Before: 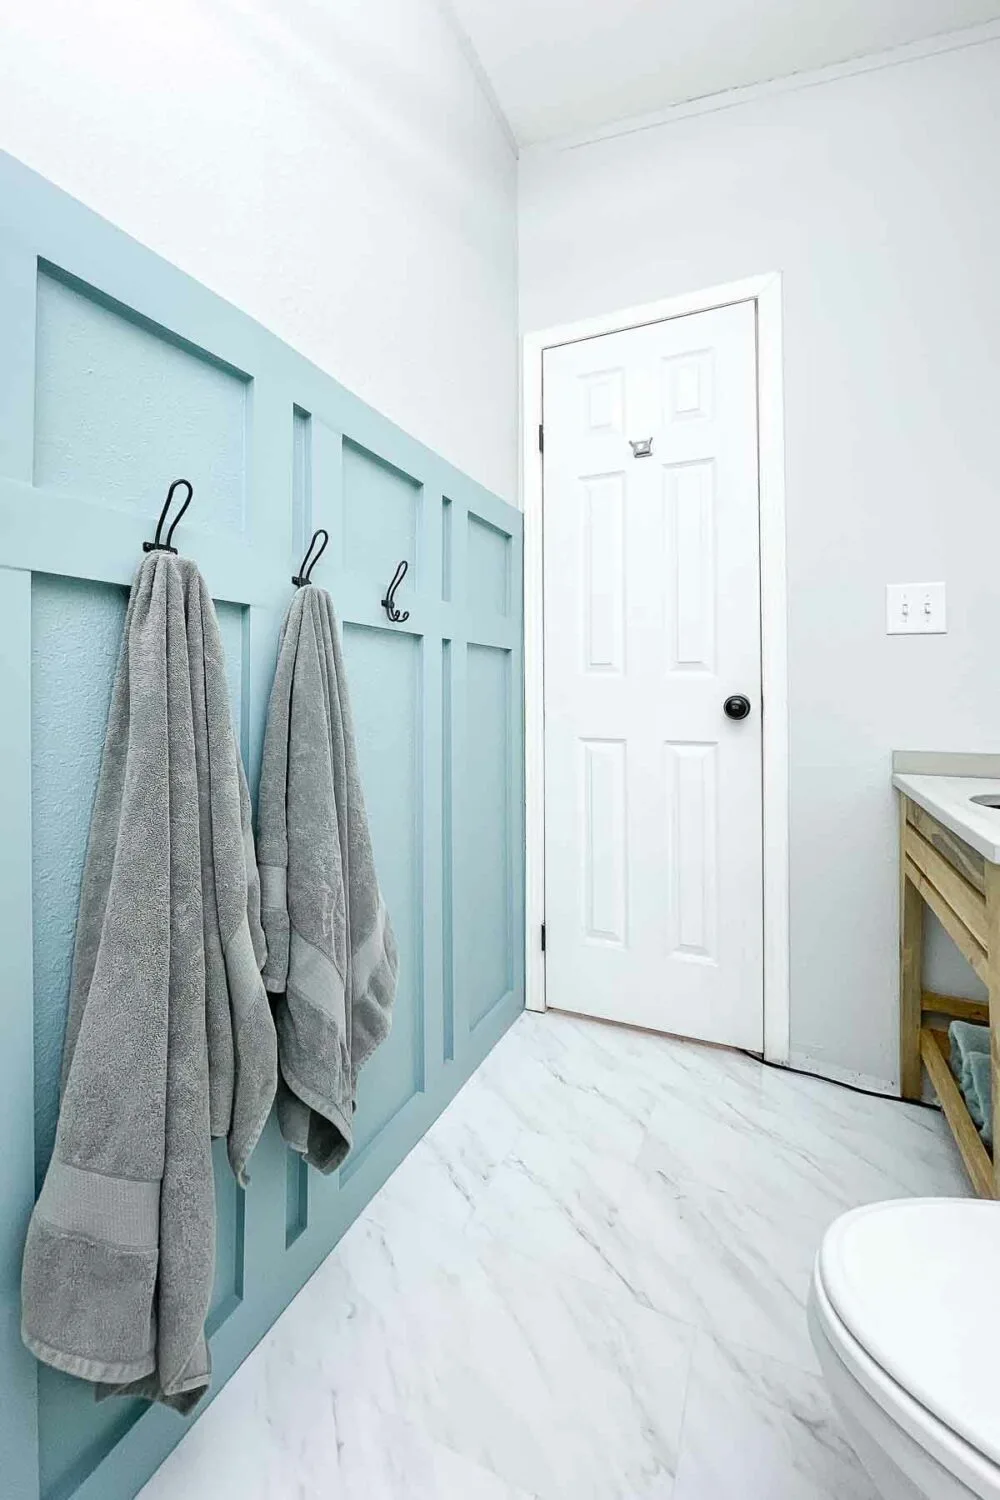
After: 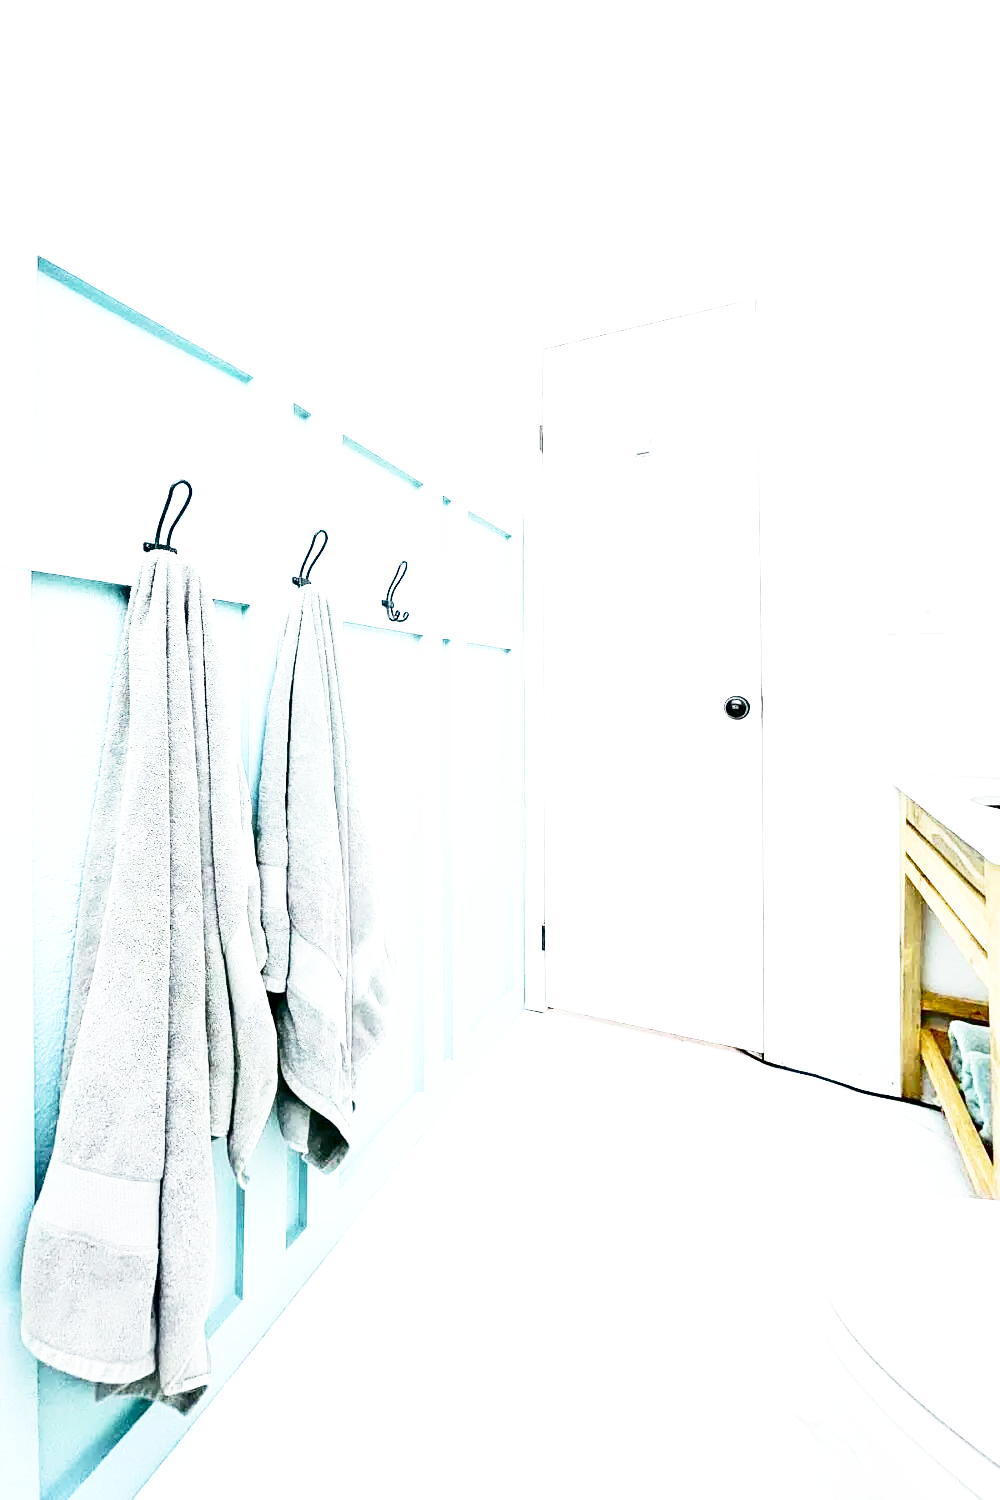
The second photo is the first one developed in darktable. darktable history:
contrast brightness saturation: contrast 0.192, brightness -0.225, saturation 0.114
exposure: black level correction 0, exposure 1.106 EV, compensate highlight preservation false
shadows and highlights: shadows 30.75, highlights 1.79, soften with gaussian
base curve: curves: ch0 [(0, 0) (0.012, 0.01) (0.073, 0.168) (0.31, 0.711) (0.645, 0.957) (1, 1)], preserve colors none
